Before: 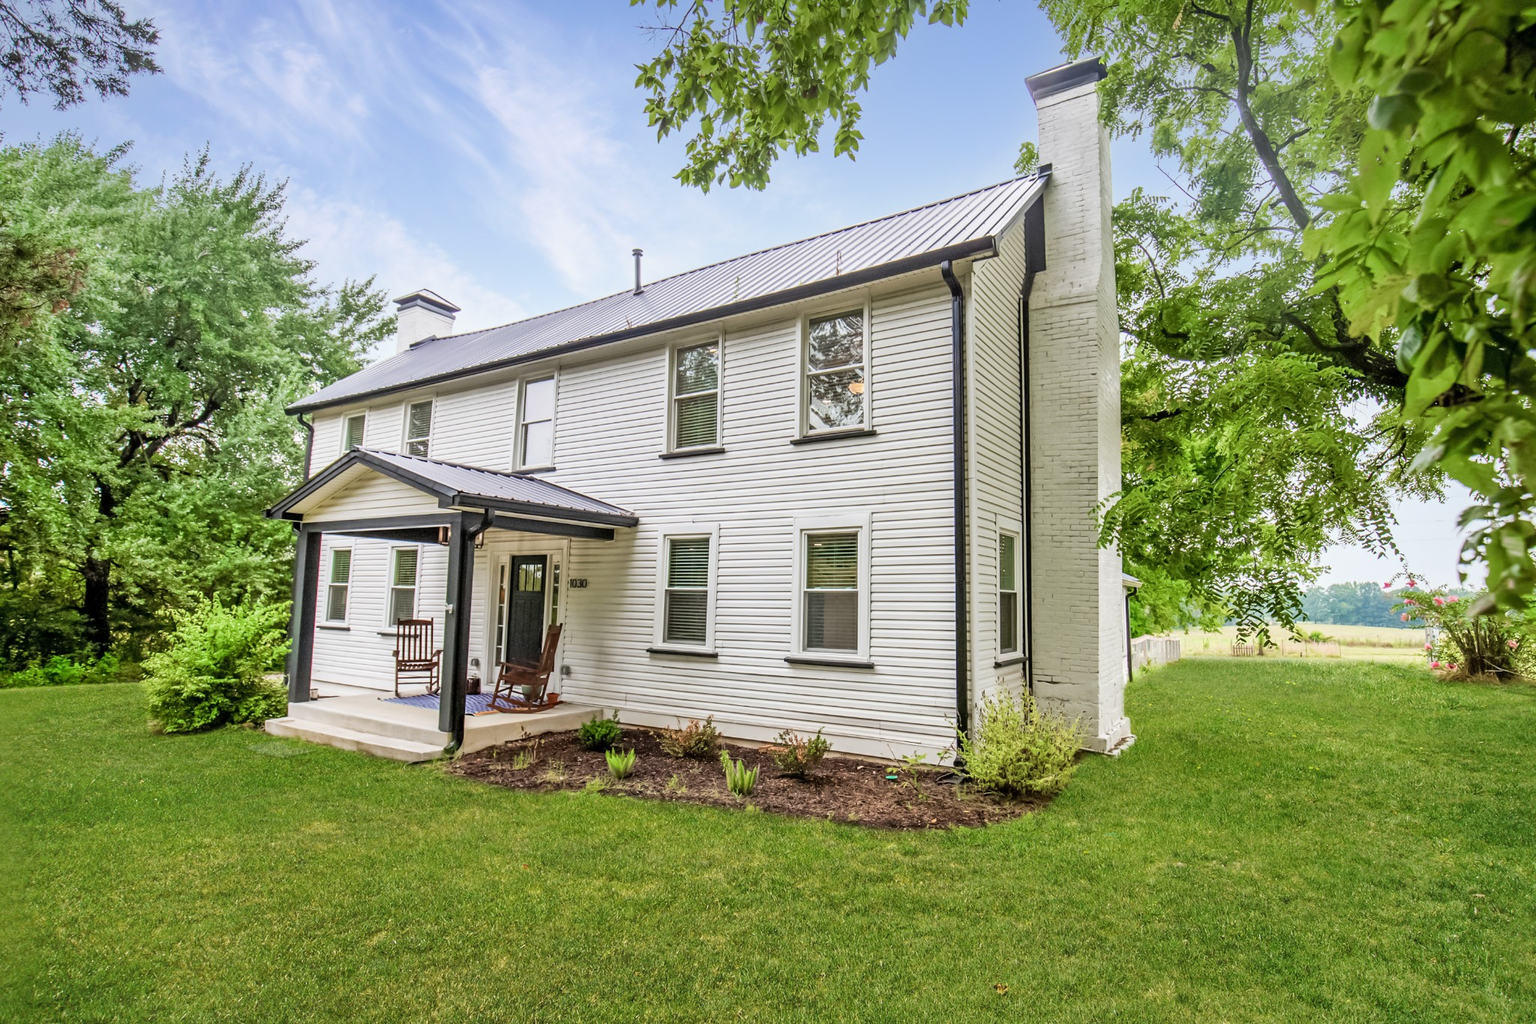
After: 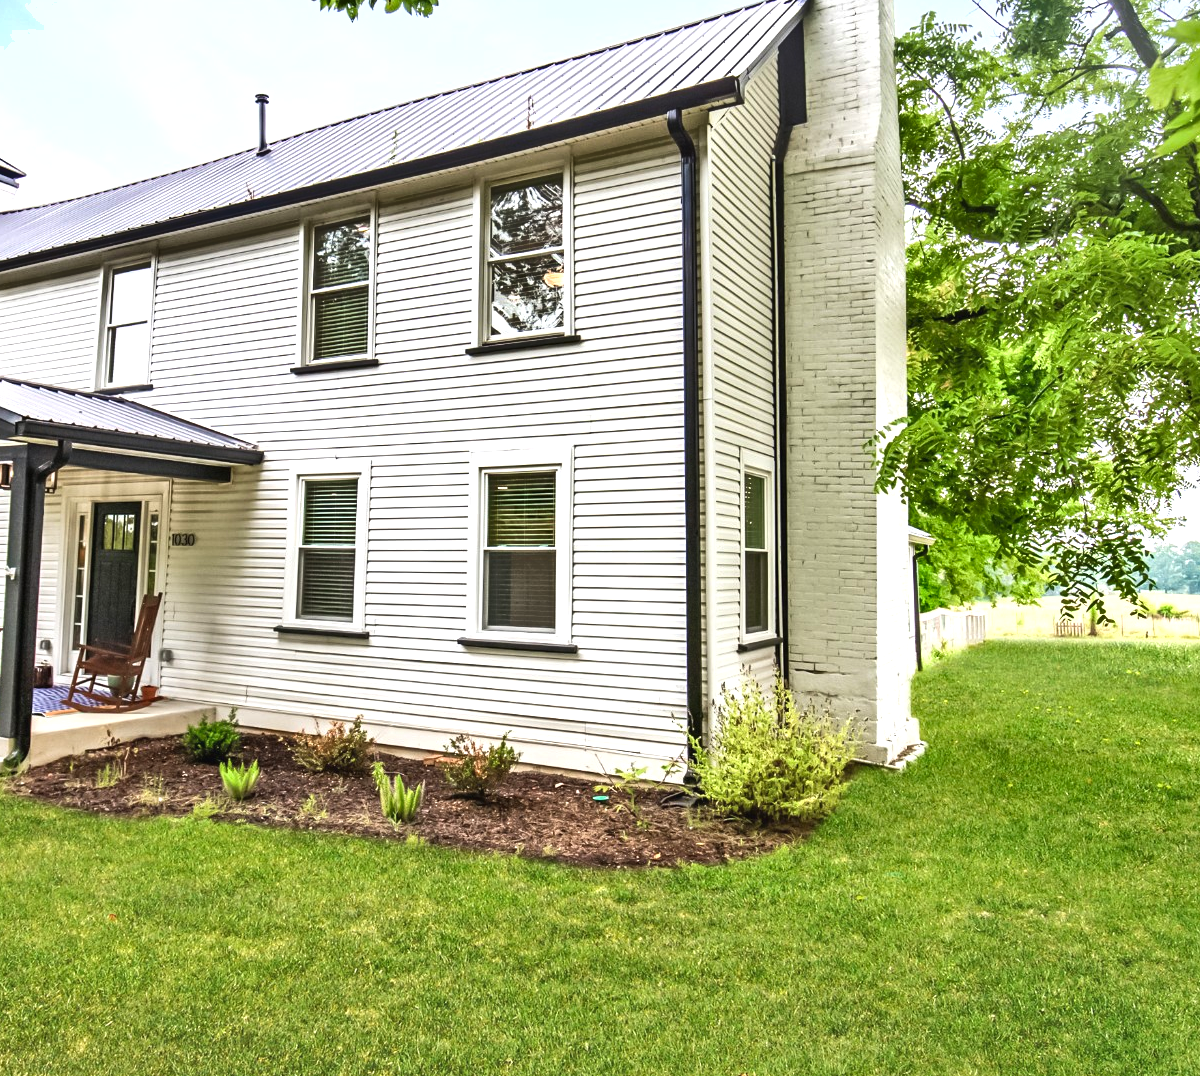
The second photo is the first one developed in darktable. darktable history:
exposure: black level correction -0.002, exposure 0.708 EV, compensate highlight preservation false
crop and rotate: left 28.712%, top 17.474%, right 12.674%, bottom 3.638%
shadows and highlights: radius 131.16, highlights color adjustment 42.29%, soften with gaussian
